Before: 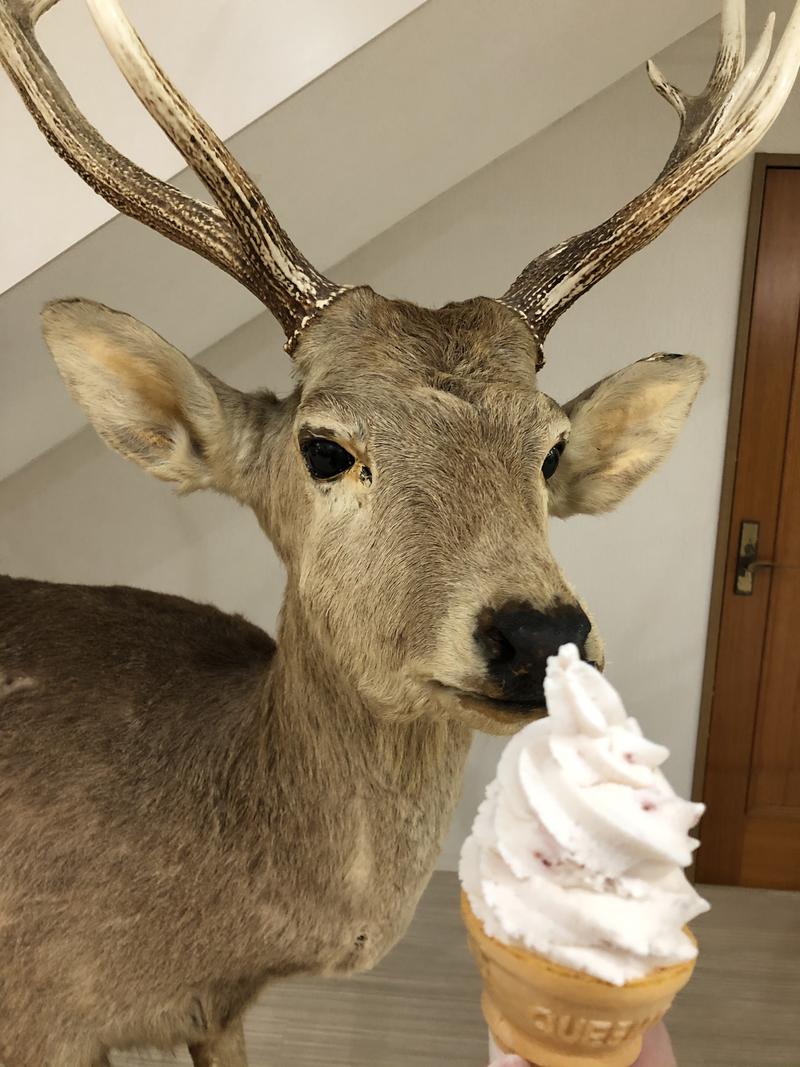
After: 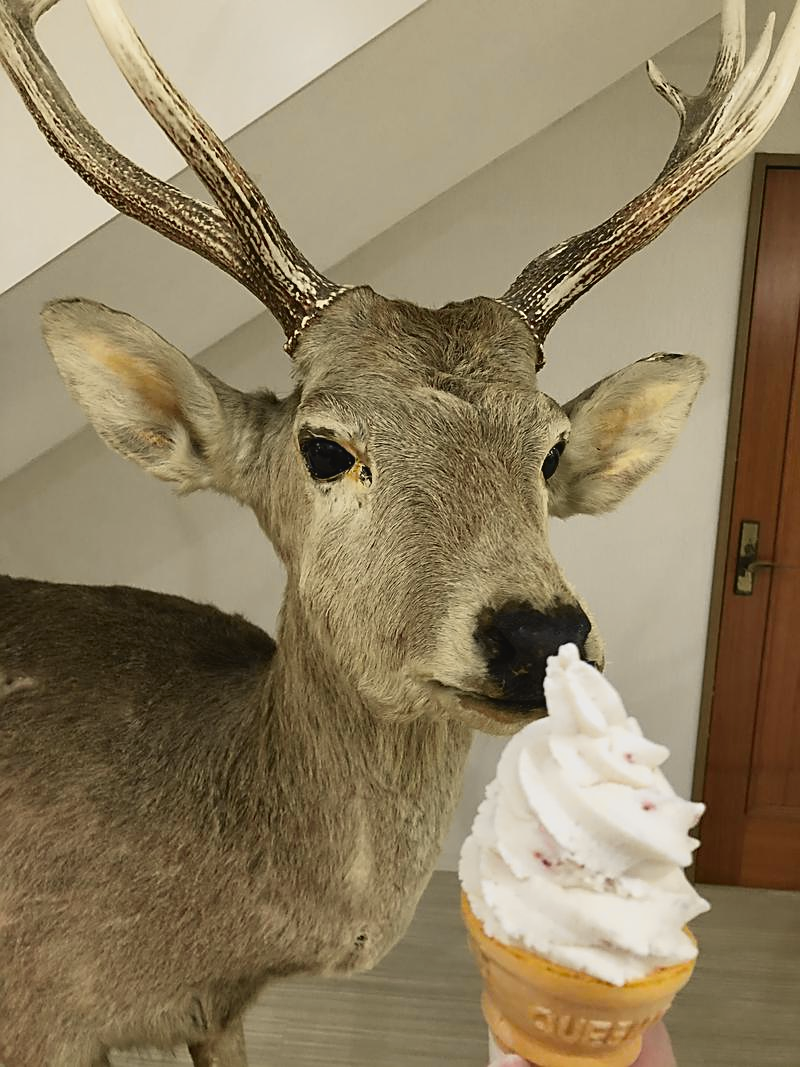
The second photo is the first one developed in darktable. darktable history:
sharpen: on, module defaults
tone curve: curves: ch0 [(0, 0.036) (0.053, 0.068) (0.211, 0.217) (0.519, 0.513) (0.847, 0.82) (0.991, 0.914)]; ch1 [(0, 0) (0.276, 0.206) (0.412, 0.353) (0.482, 0.475) (0.495, 0.5) (0.509, 0.502) (0.563, 0.57) (0.667, 0.672) (0.788, 0.809) (1, 1)]; ch2 [(0, 0) (0.438, 0.456) (0.473, 0.47) (0.503, 0.503) (0.523, 0.528) (0.562, 0.571) (0.612, 0.61) (0.679, 0.72) (1, 1)], color space Lab, independent channels, preserve colors none
